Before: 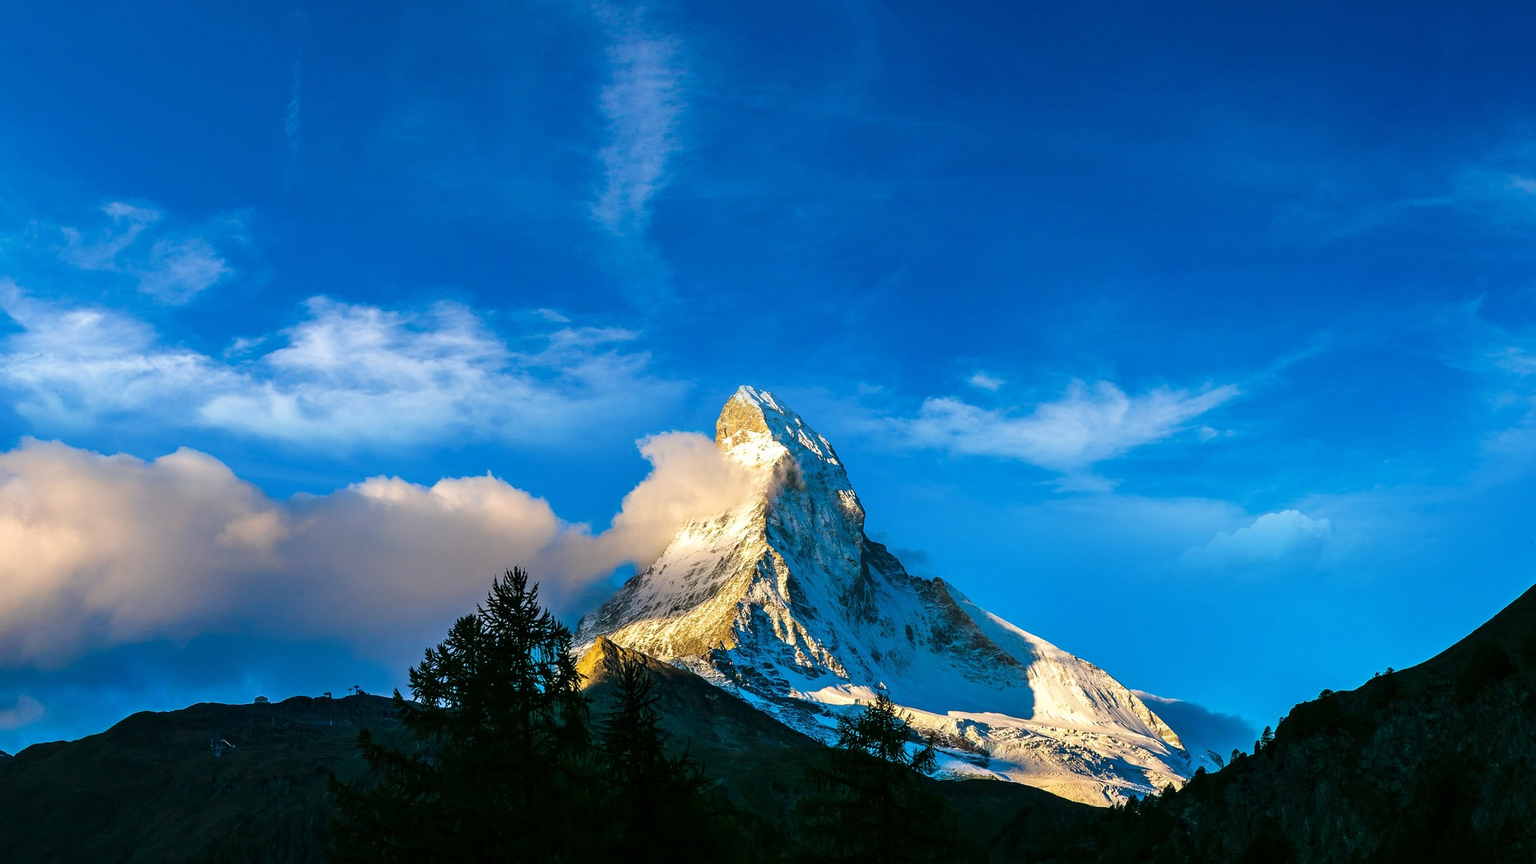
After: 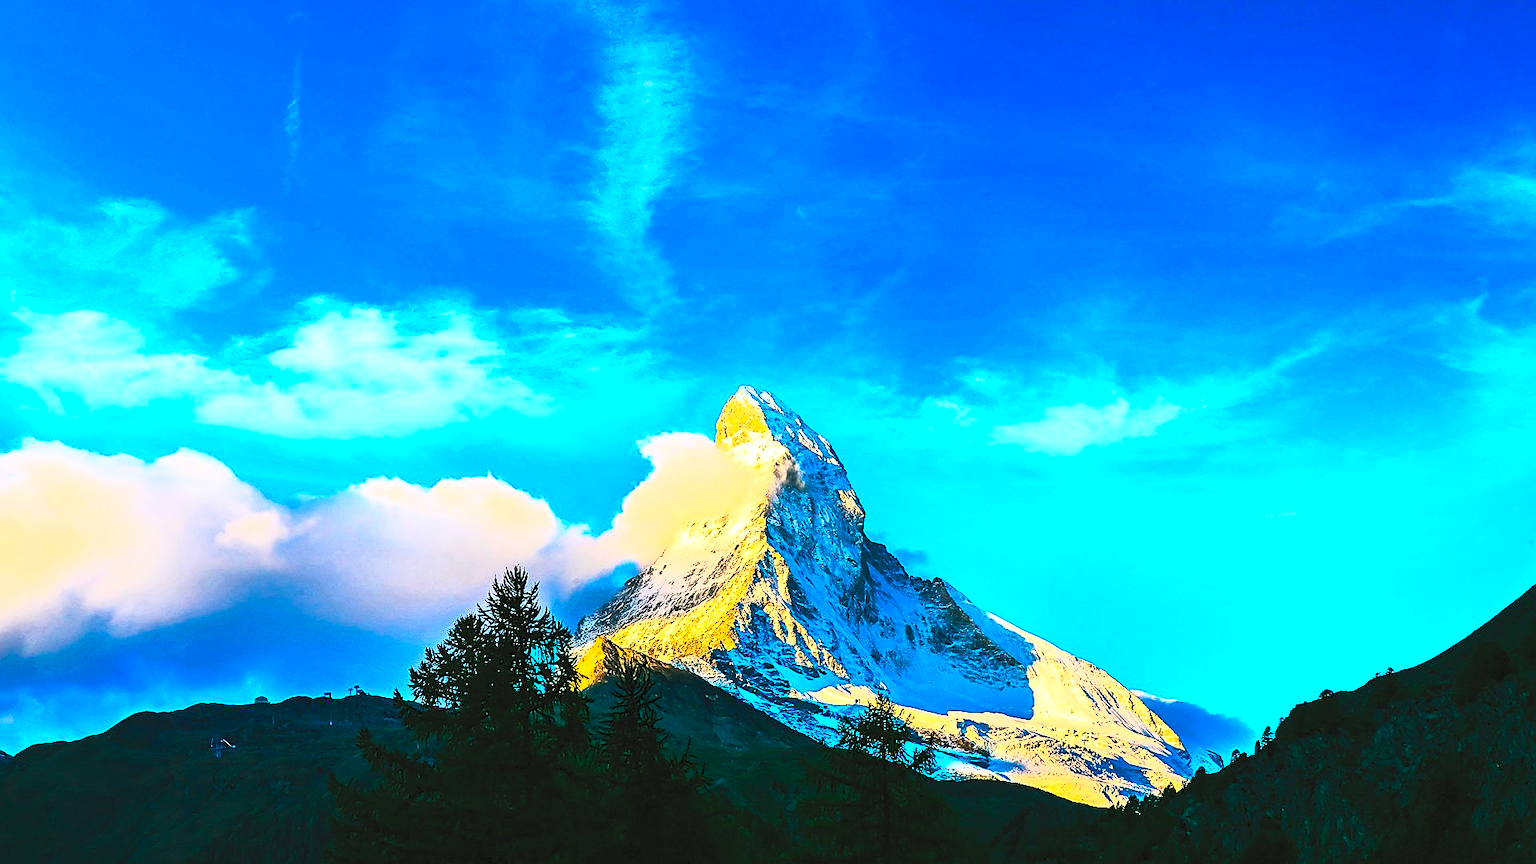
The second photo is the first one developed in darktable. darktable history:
sharpen: radius 1.4, amount 1.25, threshold 0.7
contrast brightness saturation: contrast 1, brightness 1, saturation 1
